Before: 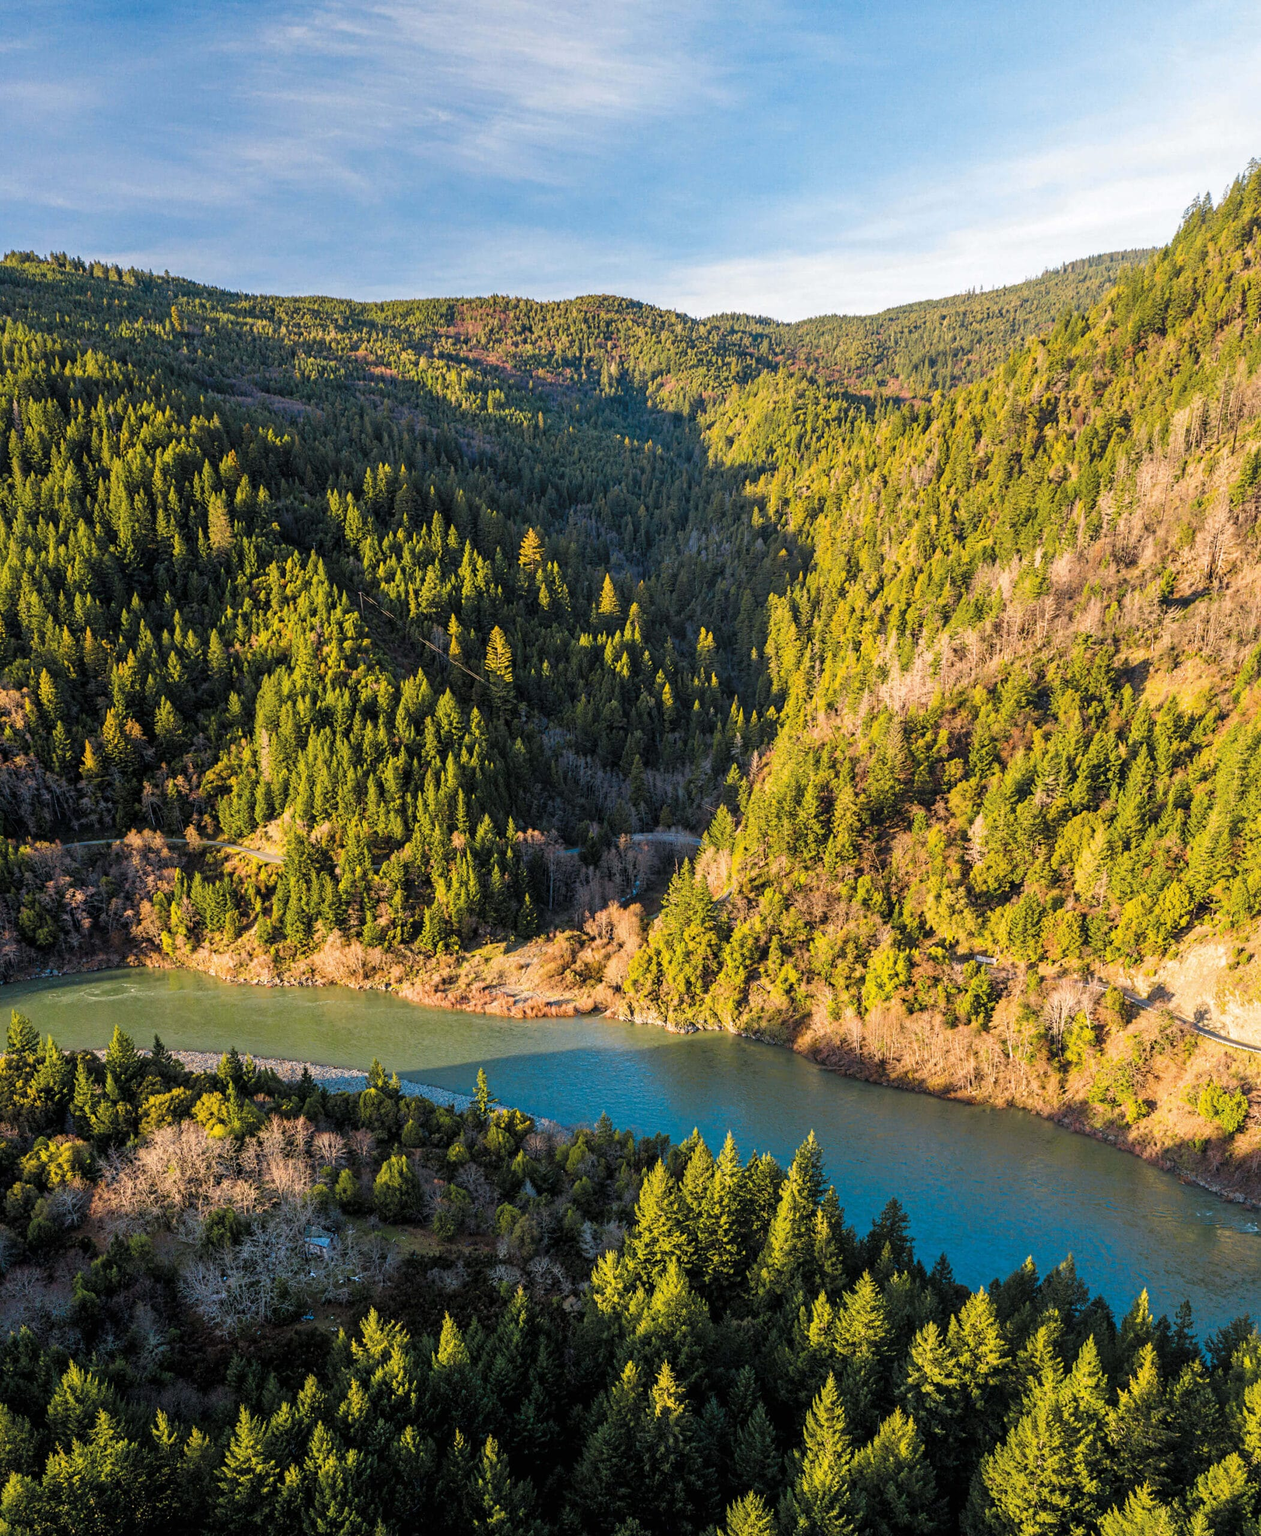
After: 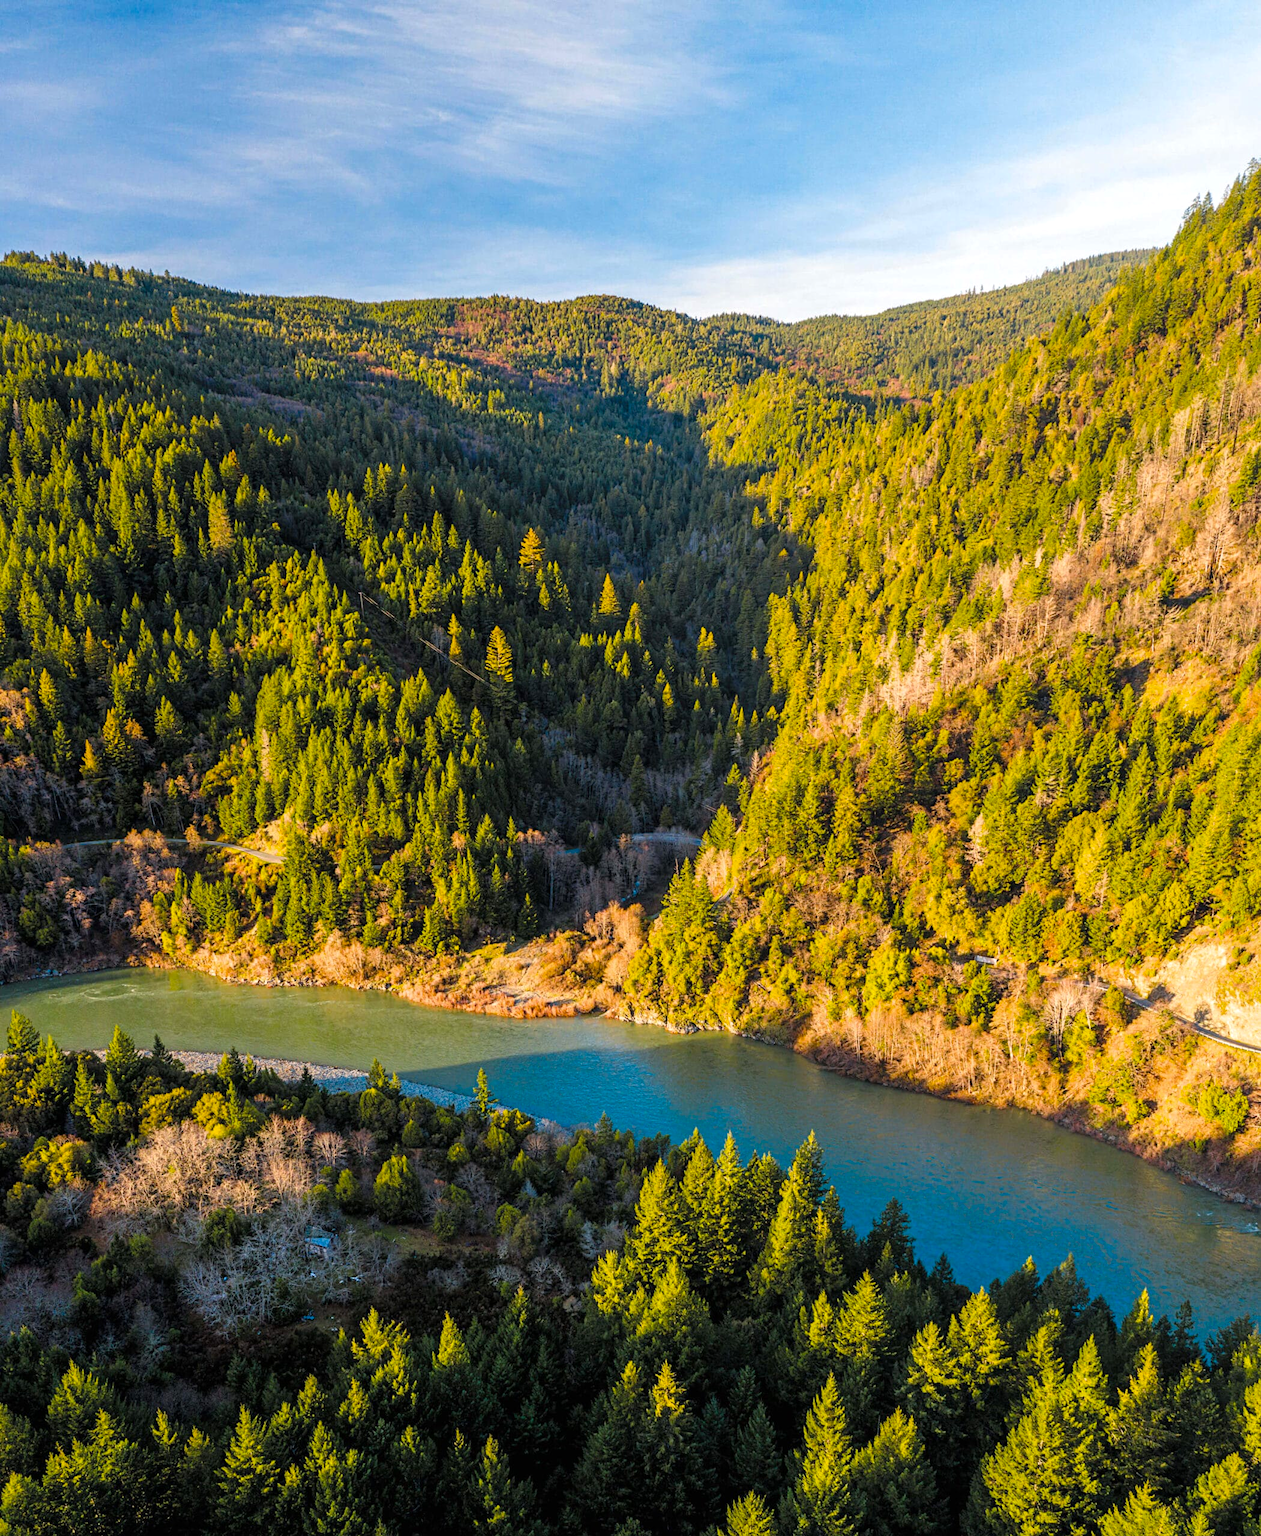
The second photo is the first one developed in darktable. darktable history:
tone equalizer: on, module defaults
color balance rgb: linear chroma grading › global chroma 10%, perceptual saturation grading › global saturation 5%, perceptual brilliance grading › global brilliance 4%, global vibrance 7%, saturation formula JzAzBz (2021)
